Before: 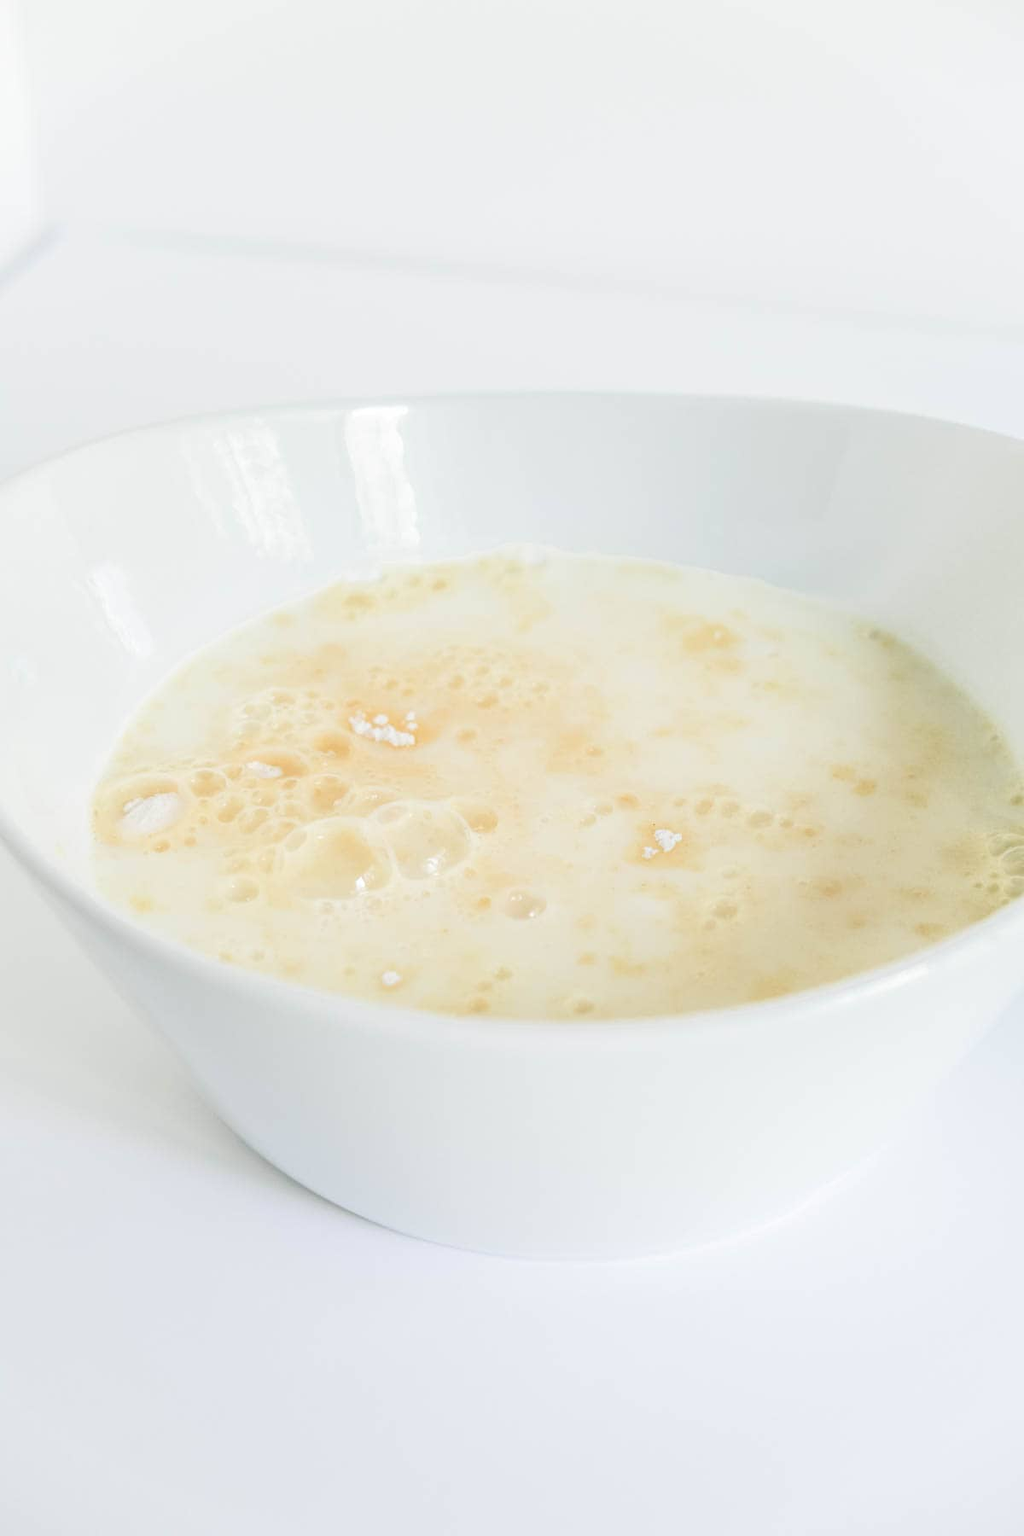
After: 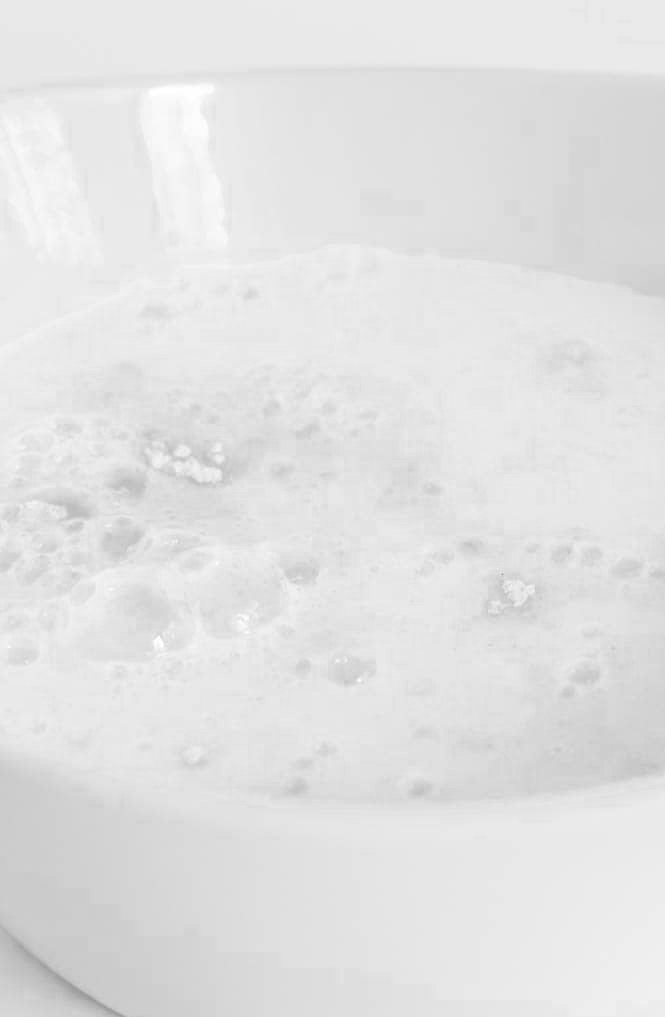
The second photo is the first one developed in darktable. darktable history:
color zones: curves: ch0 [(0.002, 0.593) (0.143, 0.417) (0.285, 0.541) (0.455, 0.289) (0.608, 0.327) (0.727, 0.283) (0.869, 0.571) (1, 0.603)]; ch1 [(0, 0) (0.143, 0) (0.286, 0) (0.429, 0) (0.571, 0) (0.714, 0) (0.857, 0)]
crop and rotate: left 22.018%, top 21.796%, right 22.536%, bottom 21.696%
